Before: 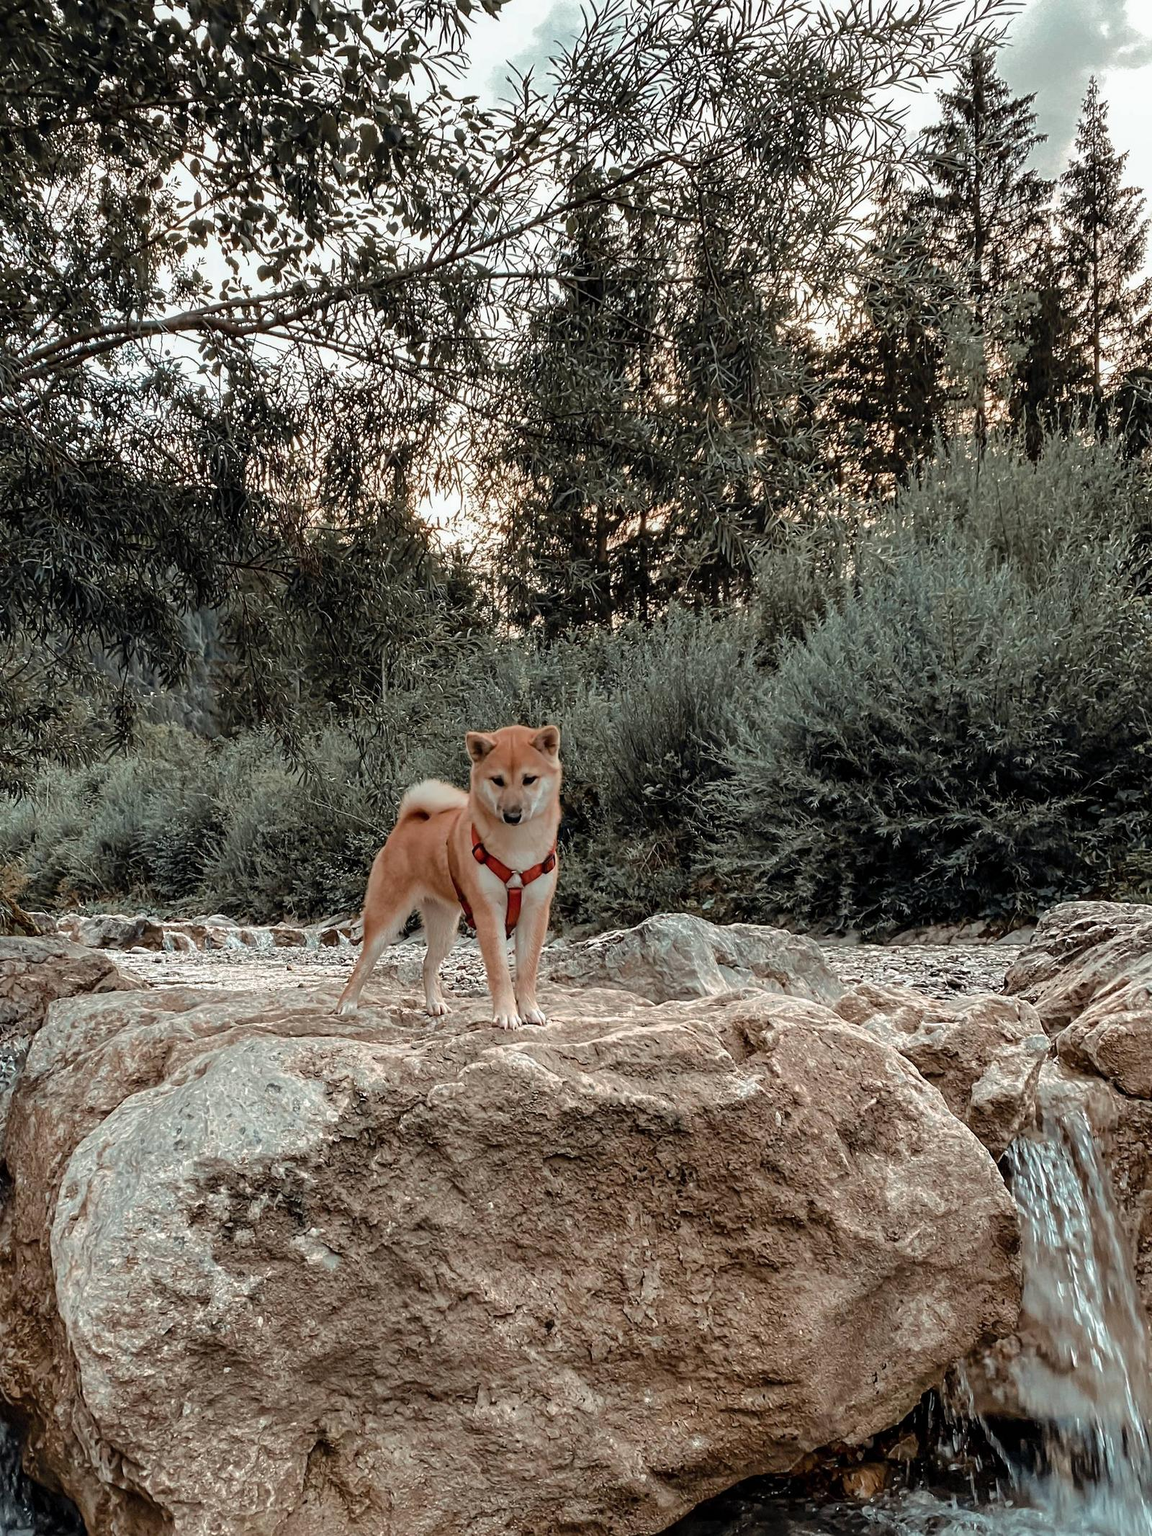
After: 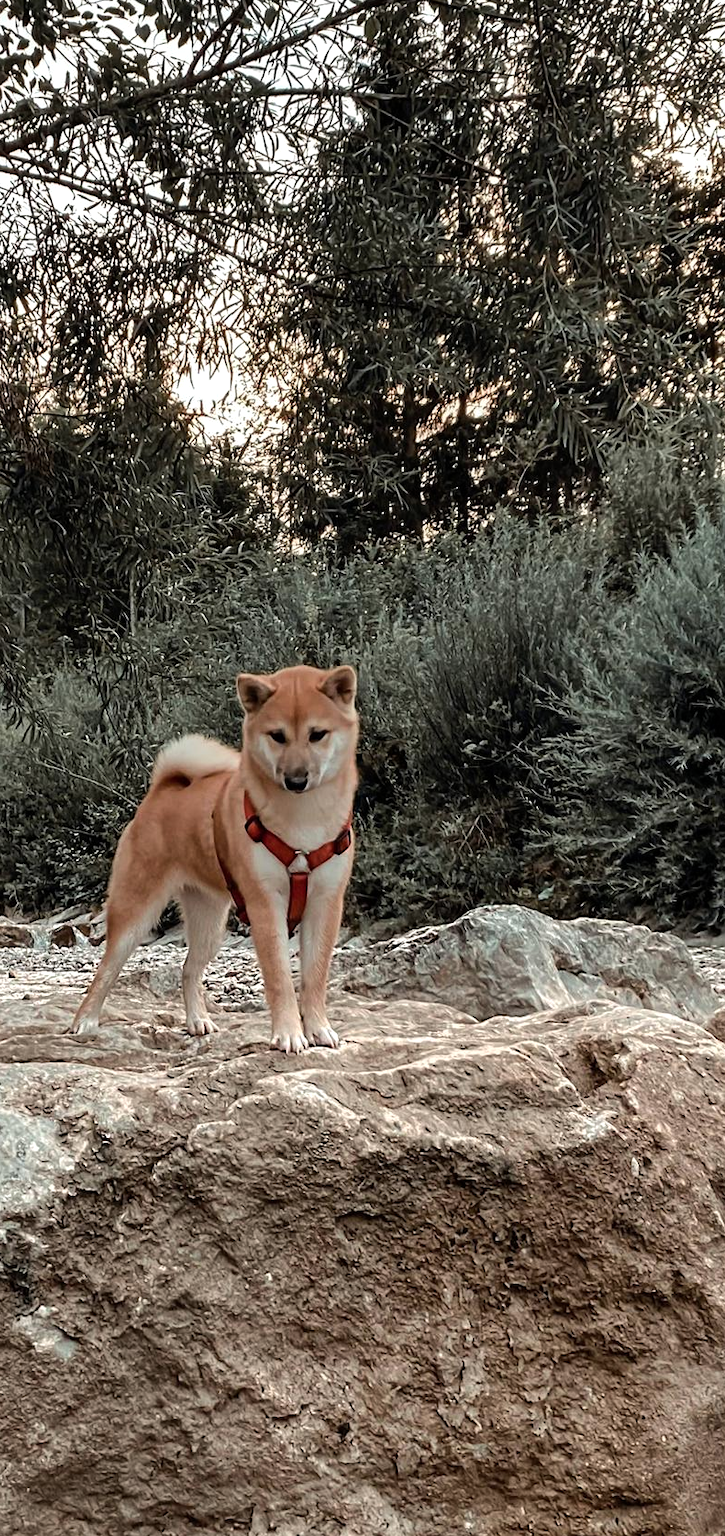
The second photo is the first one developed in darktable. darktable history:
tone equalizer: -8 EV -0.417 EV, -7 EV -0.389 EV, -6 EV -0.333 EV, -5 EV -0.222 EV, -3 EV 0.222 EV, -2 EV 0.333 EV, -1 EV 0.389 EV, +0 EV 0.417 EV, edges refinement/feathering 500, mask exposure compensation -1.57 EV, preserve details no
exposure: exposure -0.177 EV, compensate highlight preservation false
crop and rotate: angle 0.02°, left 24.353%, top 13.219%, right 26.156%, bottom 8.224%
